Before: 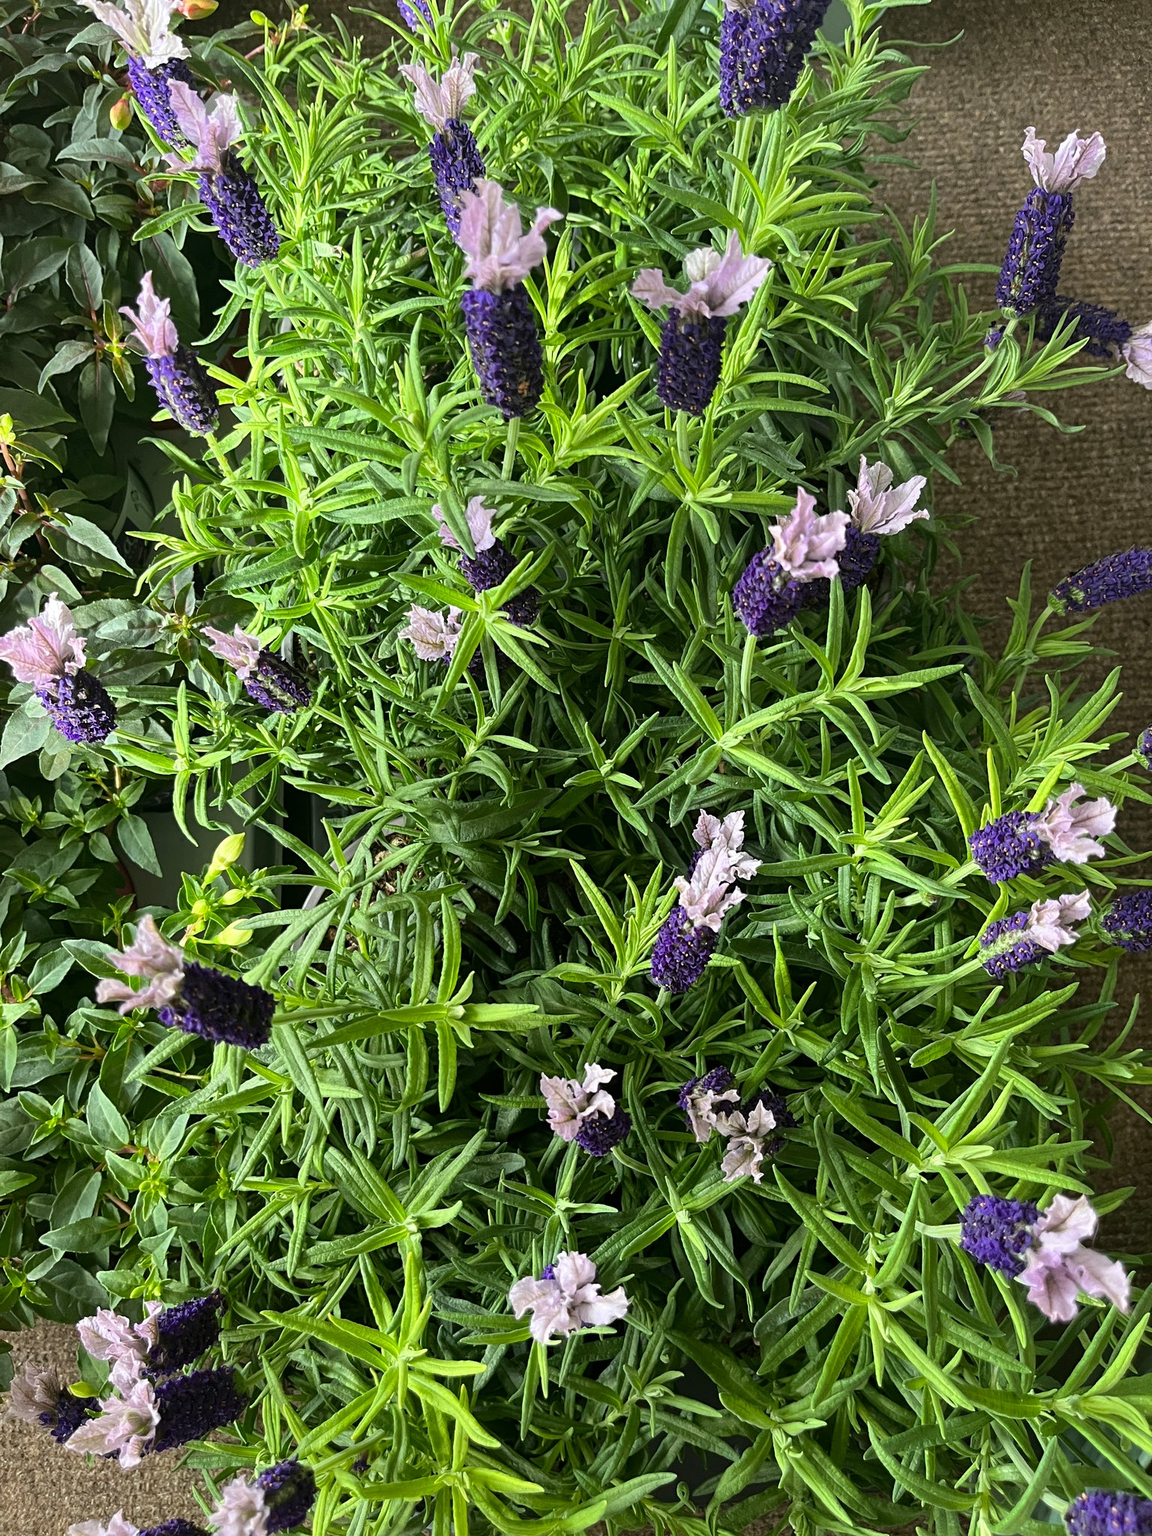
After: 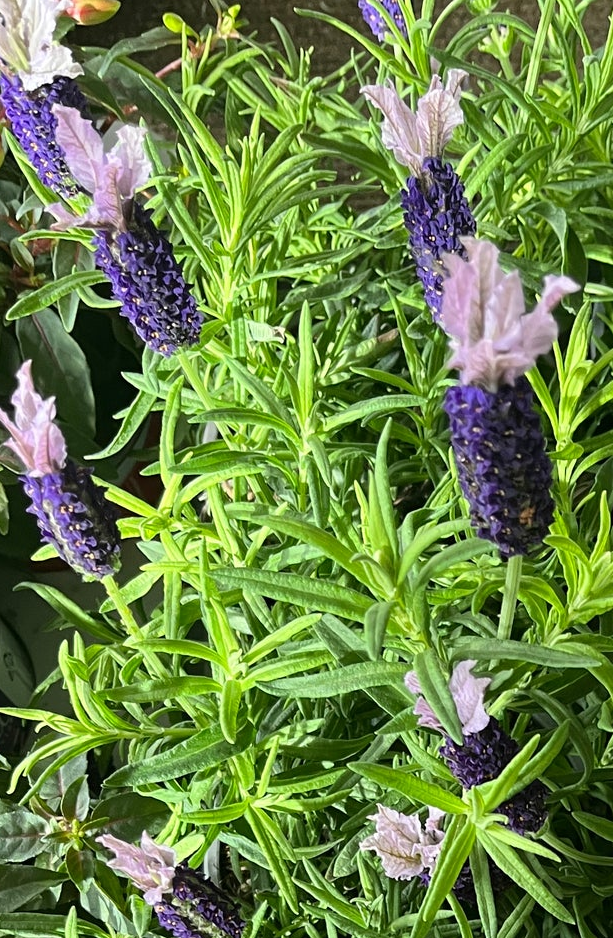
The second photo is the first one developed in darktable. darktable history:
crop and rotate: left 11.166%, top 0.076%, right 48.861%, bottom 54.079%
